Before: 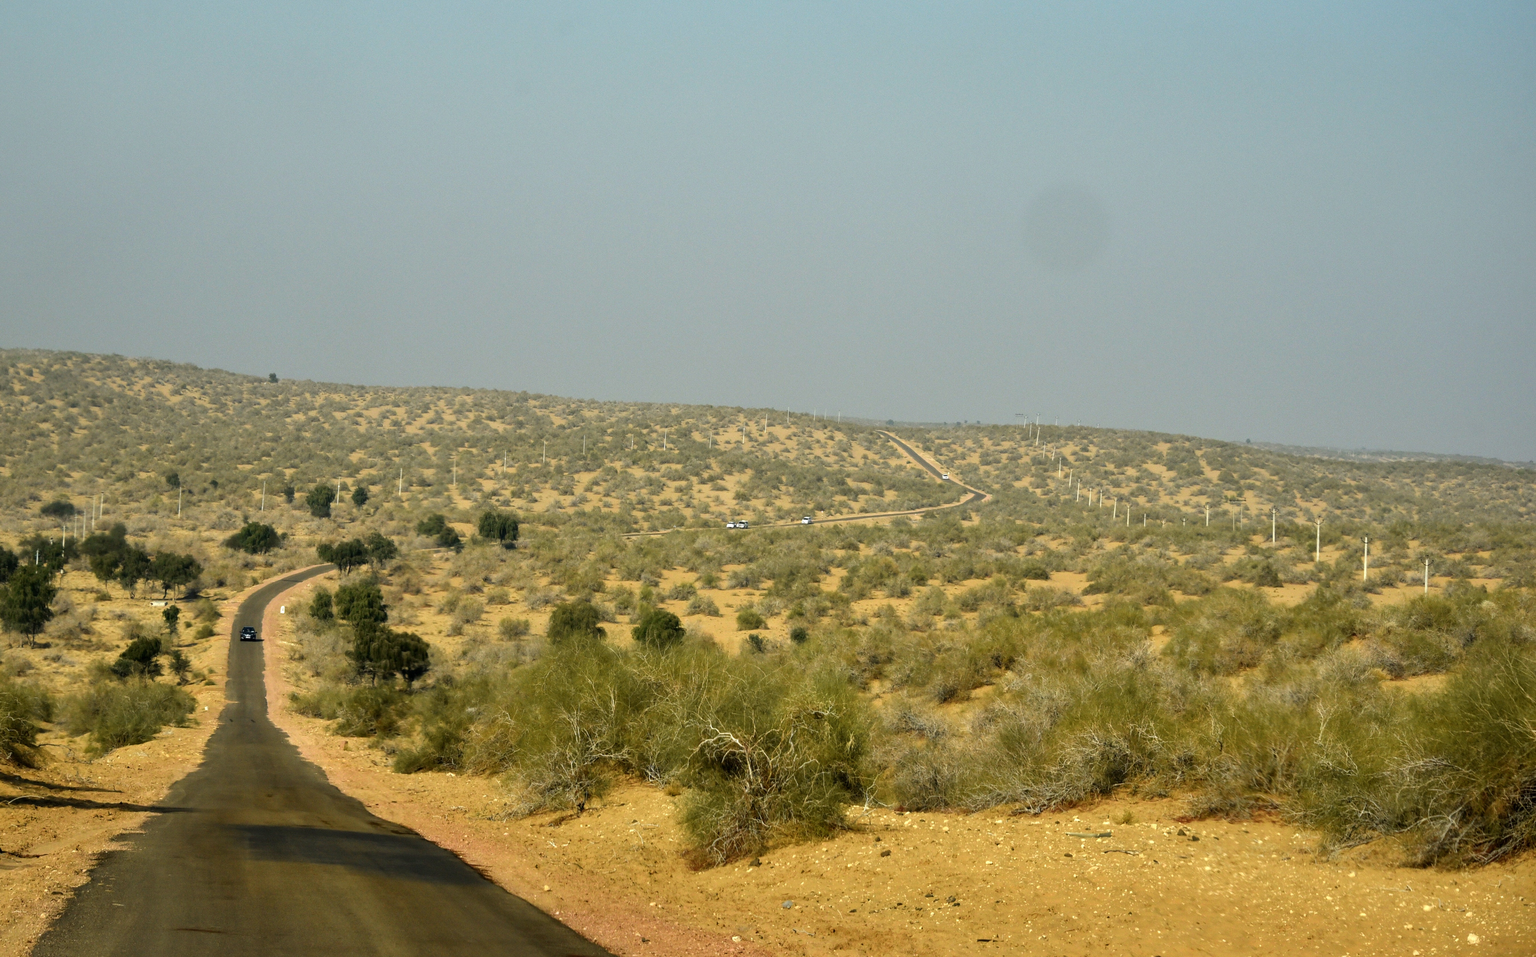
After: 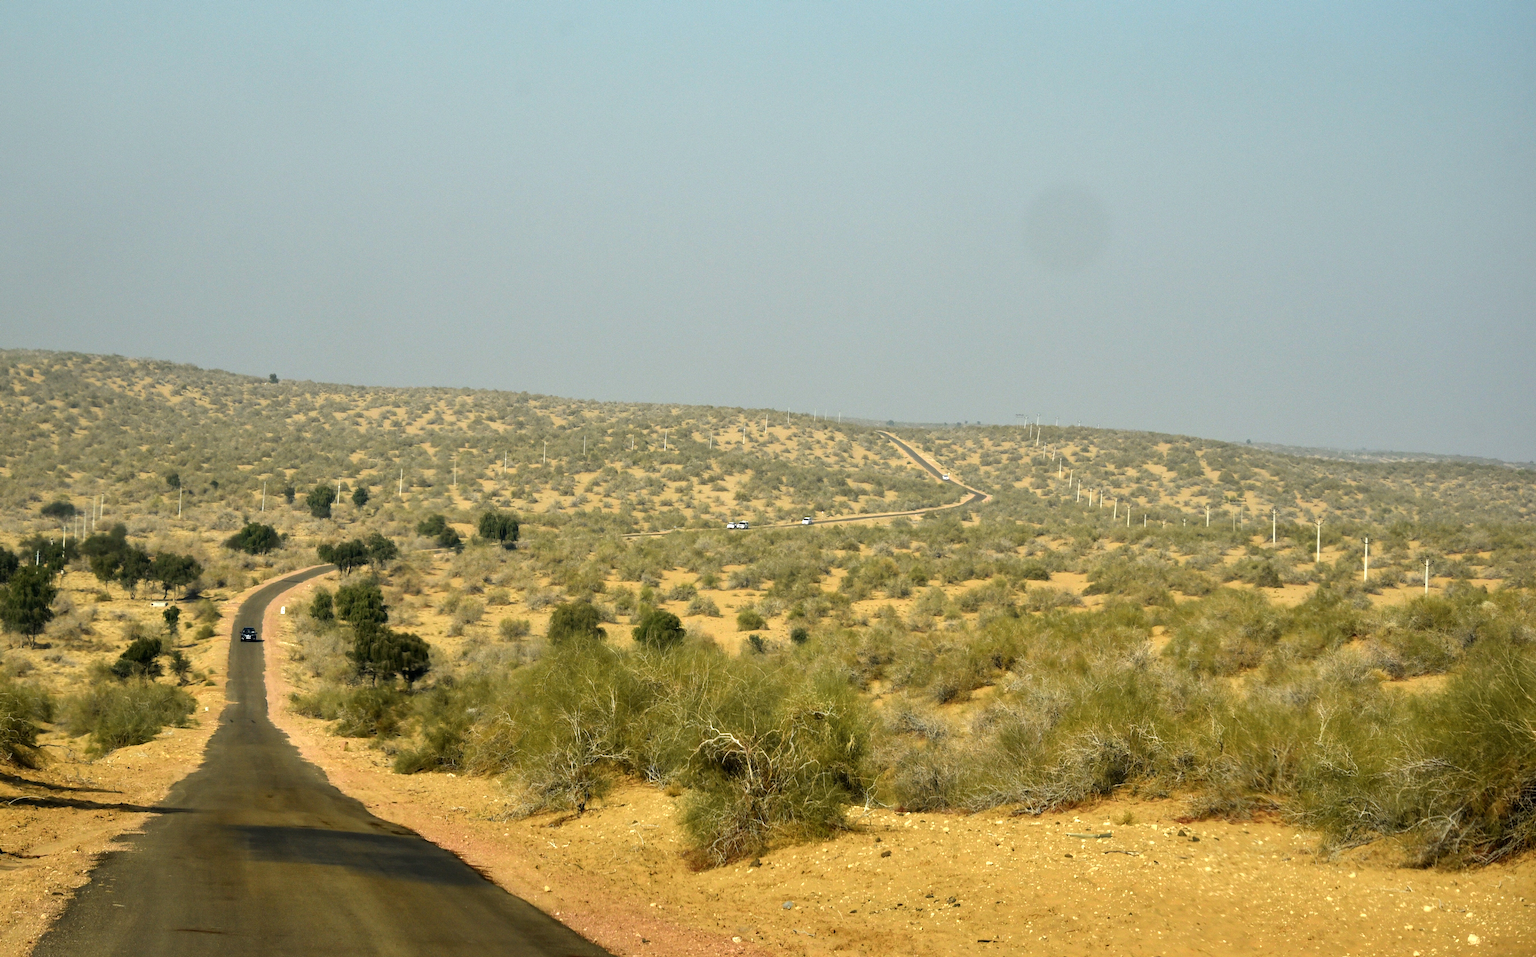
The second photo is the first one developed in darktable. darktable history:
exposure: exposure 0.266 EV, compensate highlight preservation false
